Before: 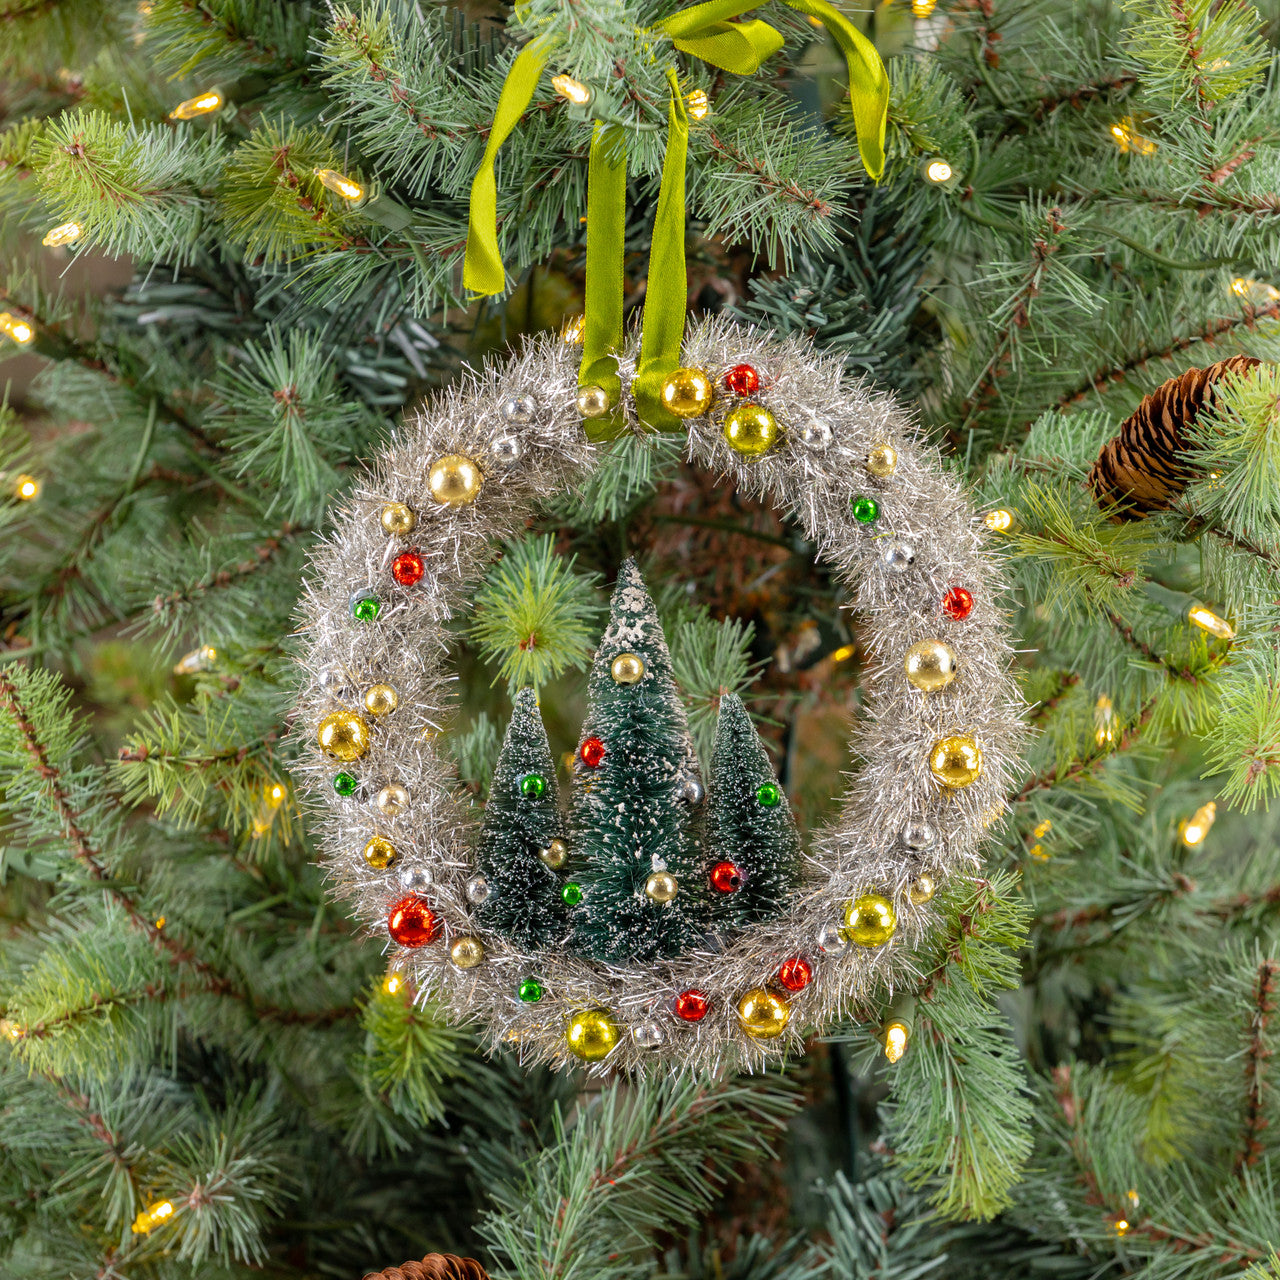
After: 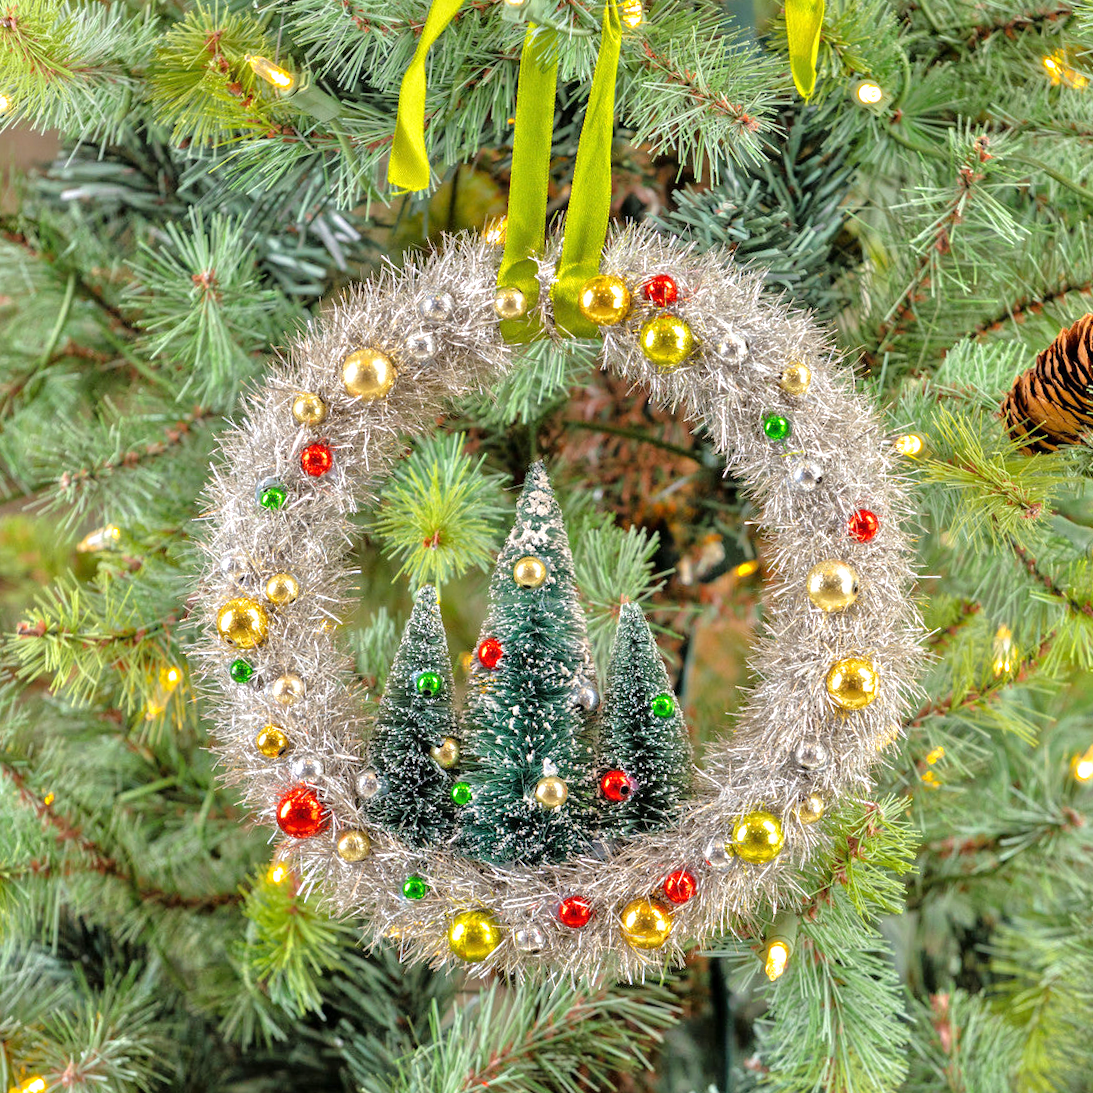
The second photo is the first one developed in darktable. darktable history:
exposure: exposure 0.3 EV, compensate highlight preservation false
crop and rotate: angle -3.27°, left 5.211%, top 5.211%, right 4.607%, bottom 4.607%
tone equalizer: -7 EV 0.15 EV, -6 EV 0.6 EV, -5 EV 1.15 EV, -4 EV 1.33 EV, -3 EV 1.15 EV, -2 EV 0.6 EV, -1 EV 0.15 EV, mask exposure compensation -0.5 EV
